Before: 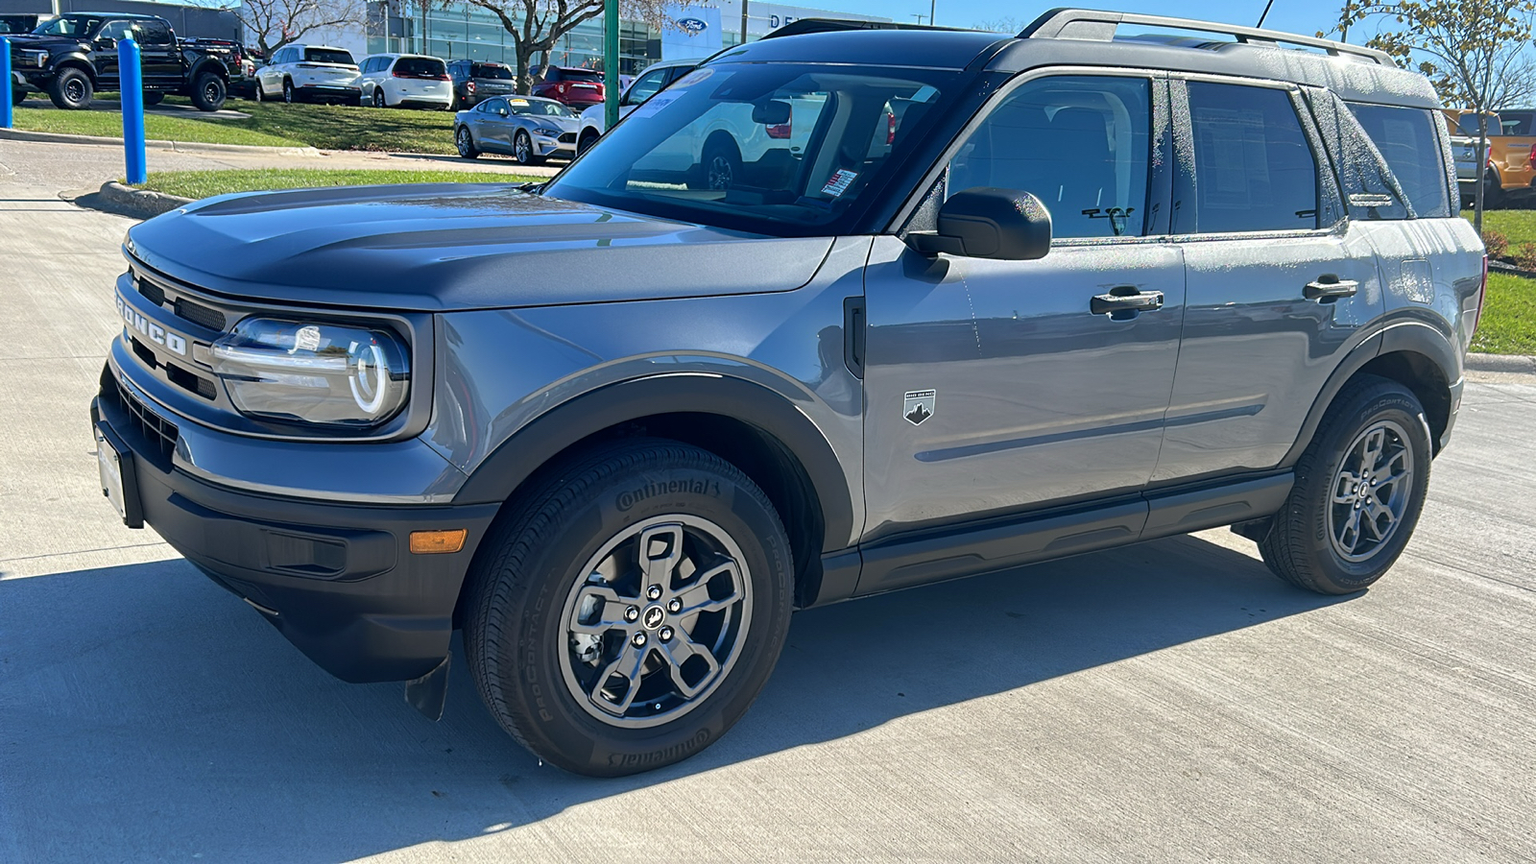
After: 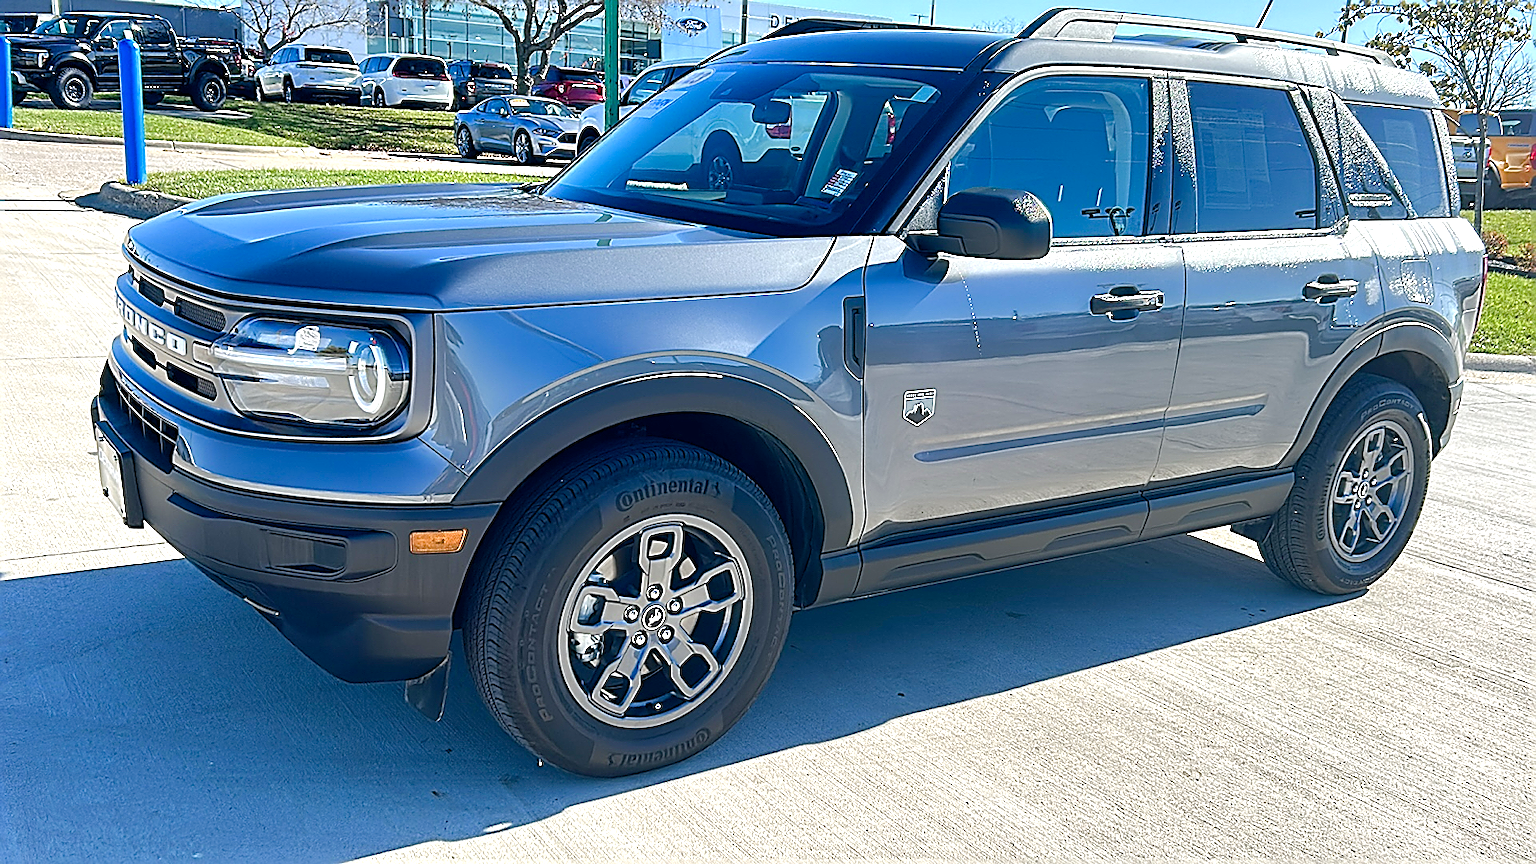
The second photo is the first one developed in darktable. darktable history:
sharpen: radius 1.685, amount 1.294
exposure: exposure 0.15 EV, compensate highlight preservation false
color balance rgb: perceptual saturation grading › global saturation 20%, perceptual saturation grading › highlights -50%, perceptual saturation grading › shadows 30%, perceptual brilliance grading › global brilliance 10%, perceptual brilliance grading › shadows 15%
